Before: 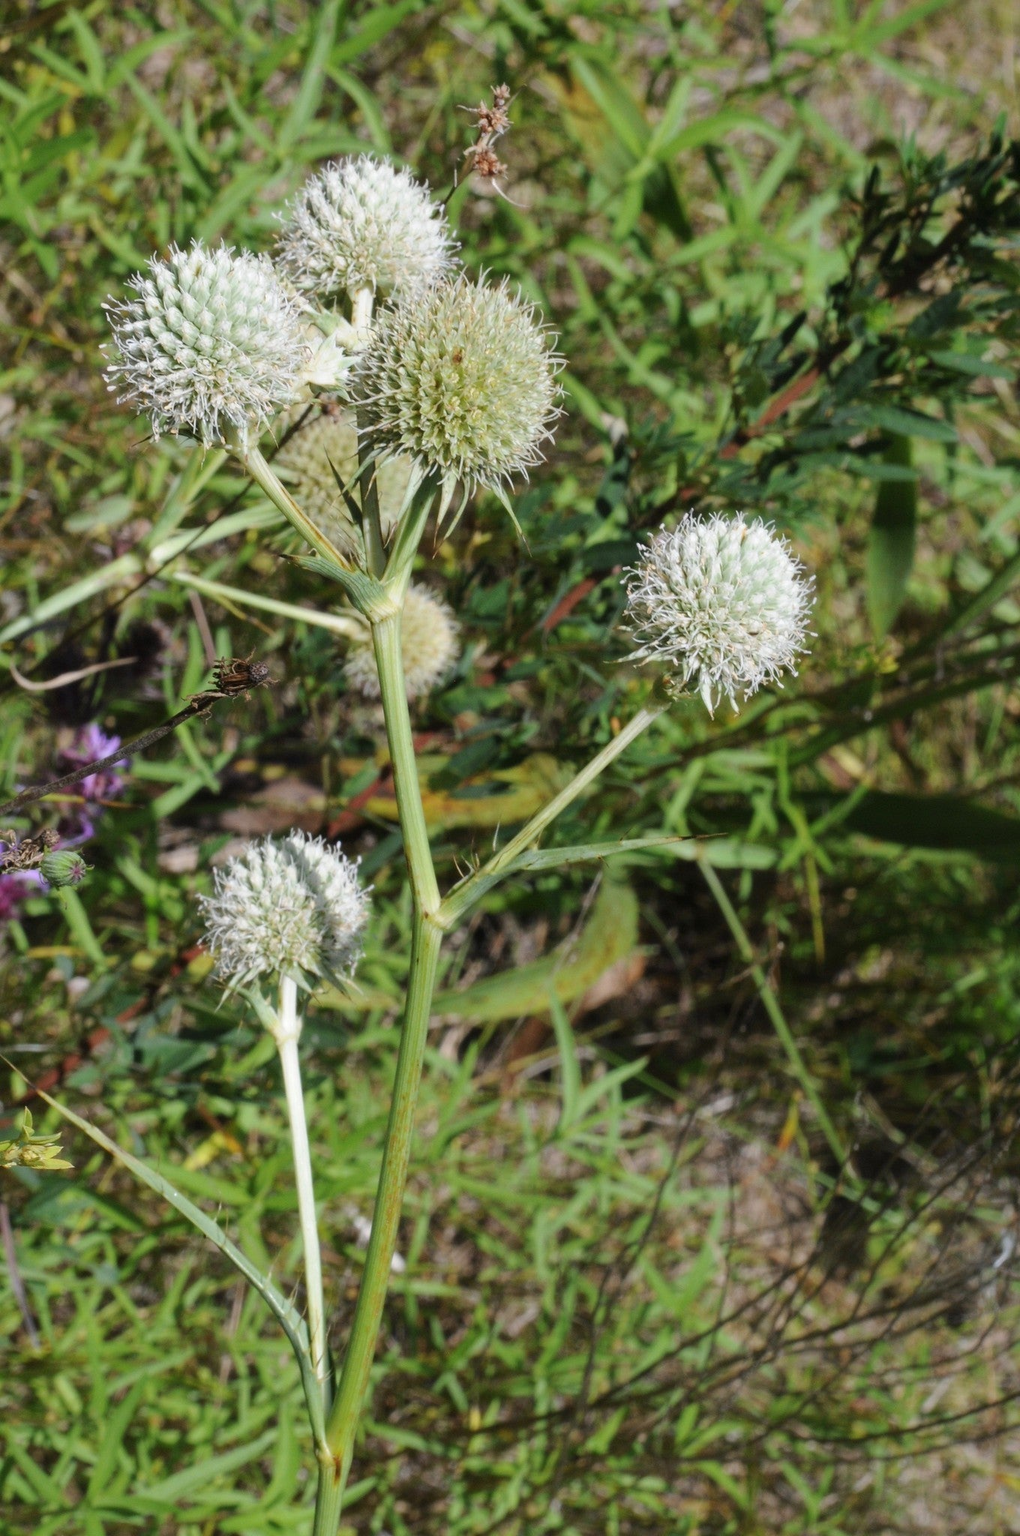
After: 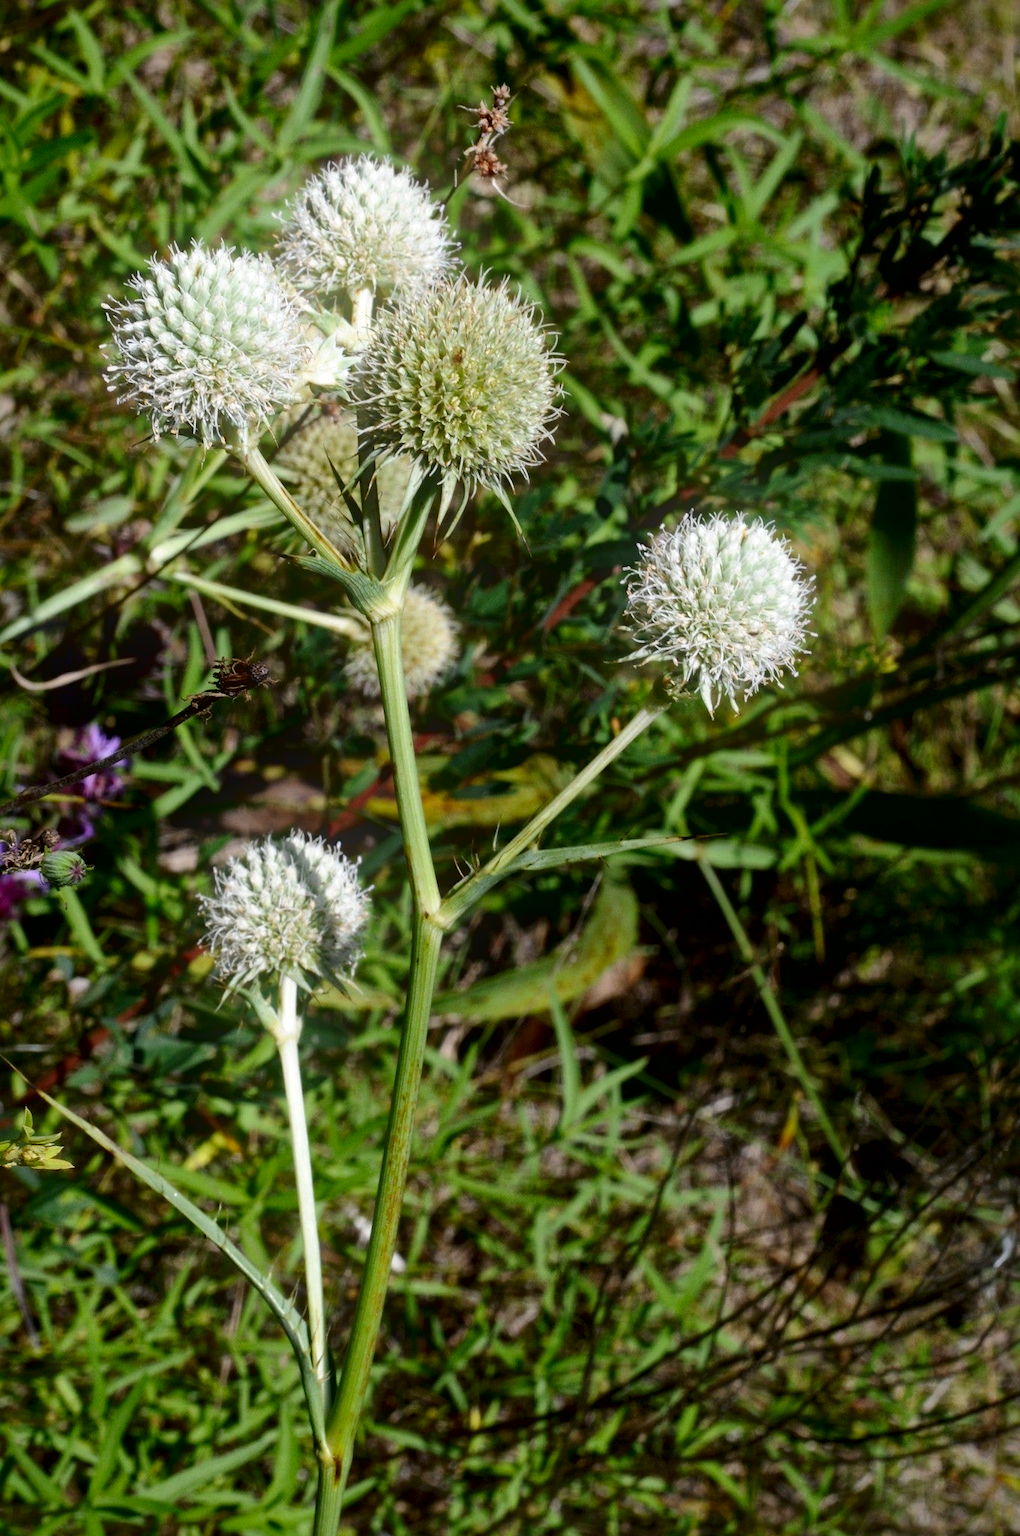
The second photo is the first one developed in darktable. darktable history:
white balance: red 1, blue 1
contrast brightness saturation: contrast 0.1, brightness -0.26, saturation 0.14
local contrast: mode bilateral grid, contrast 25, coarseness 47, detail 151%, midtone range 0.2
bloom: on, module defaults
